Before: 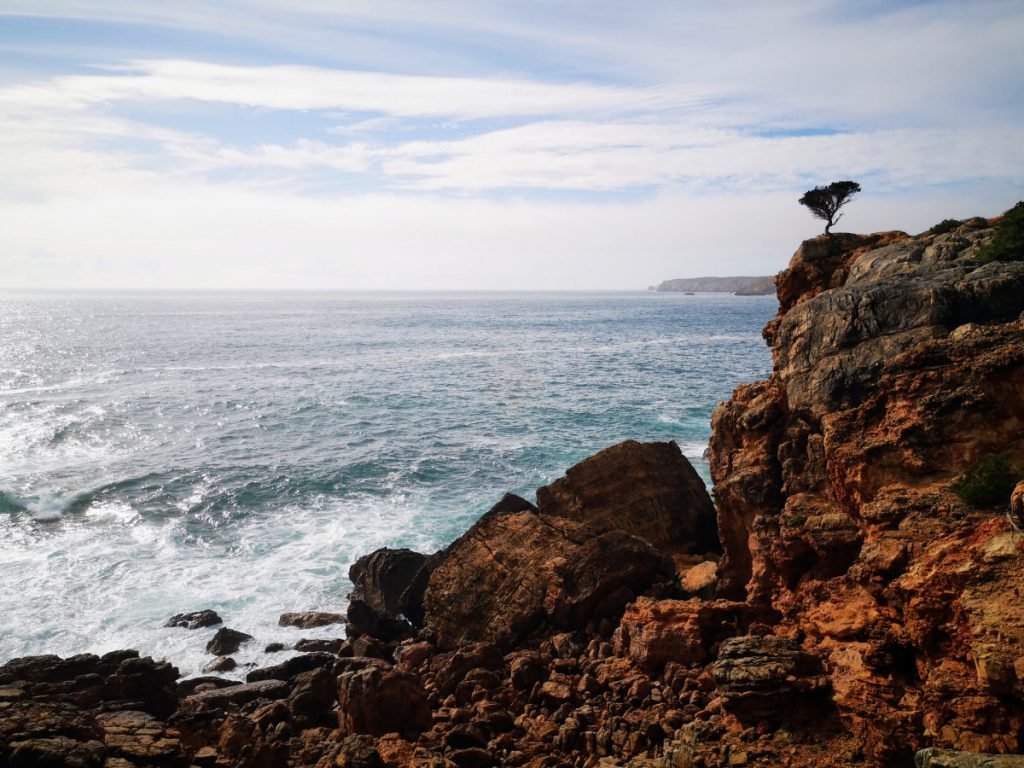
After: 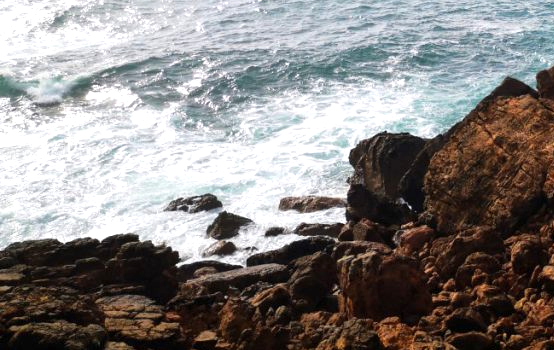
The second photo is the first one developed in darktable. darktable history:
crop and rotate: top 54.234%, right 45.867%, bottom 0.097%
exposure: exposure 0.556 EV, compensate highlight preservation false
